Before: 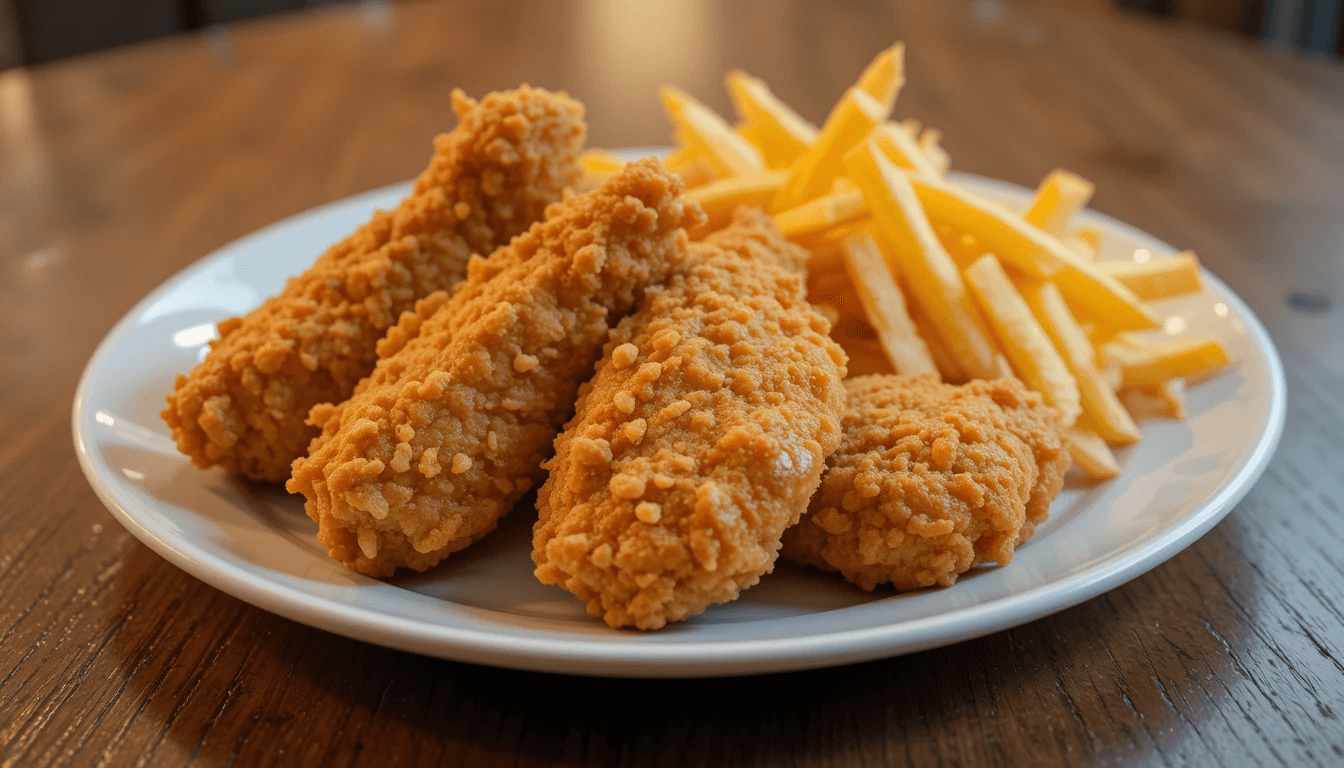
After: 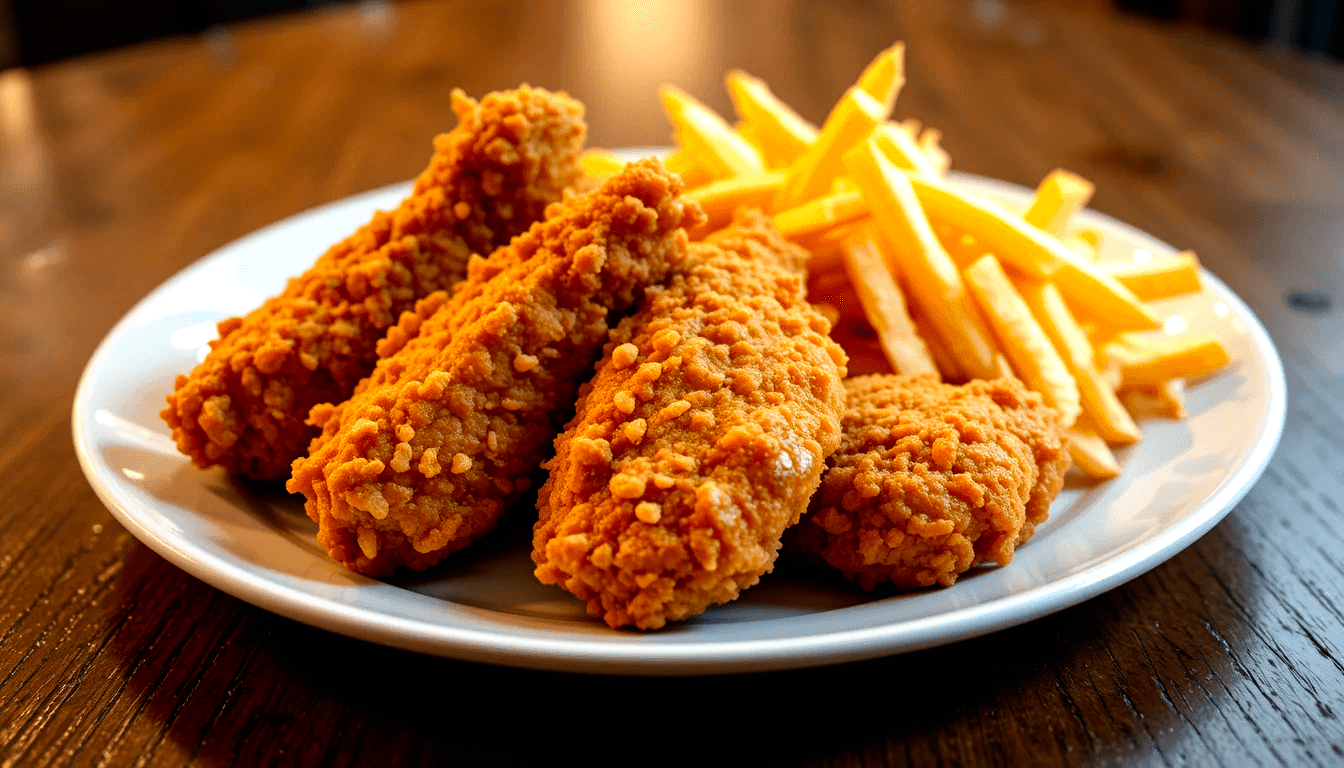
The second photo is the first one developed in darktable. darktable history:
filmic rgb: black relative exposure -8.2 EV, white relative exposure 2.2 EV, threshold 3 EV, hardness 7.11, latitude 85.74%, contrast 1.696, highlights saturation mix -4%, shadows ↔ highlights balance -2.69%, preserve chrominance no, color science v5 (2021), contrast in shadows safe, contrast in highlights safe, enable highlight reconstruction true
